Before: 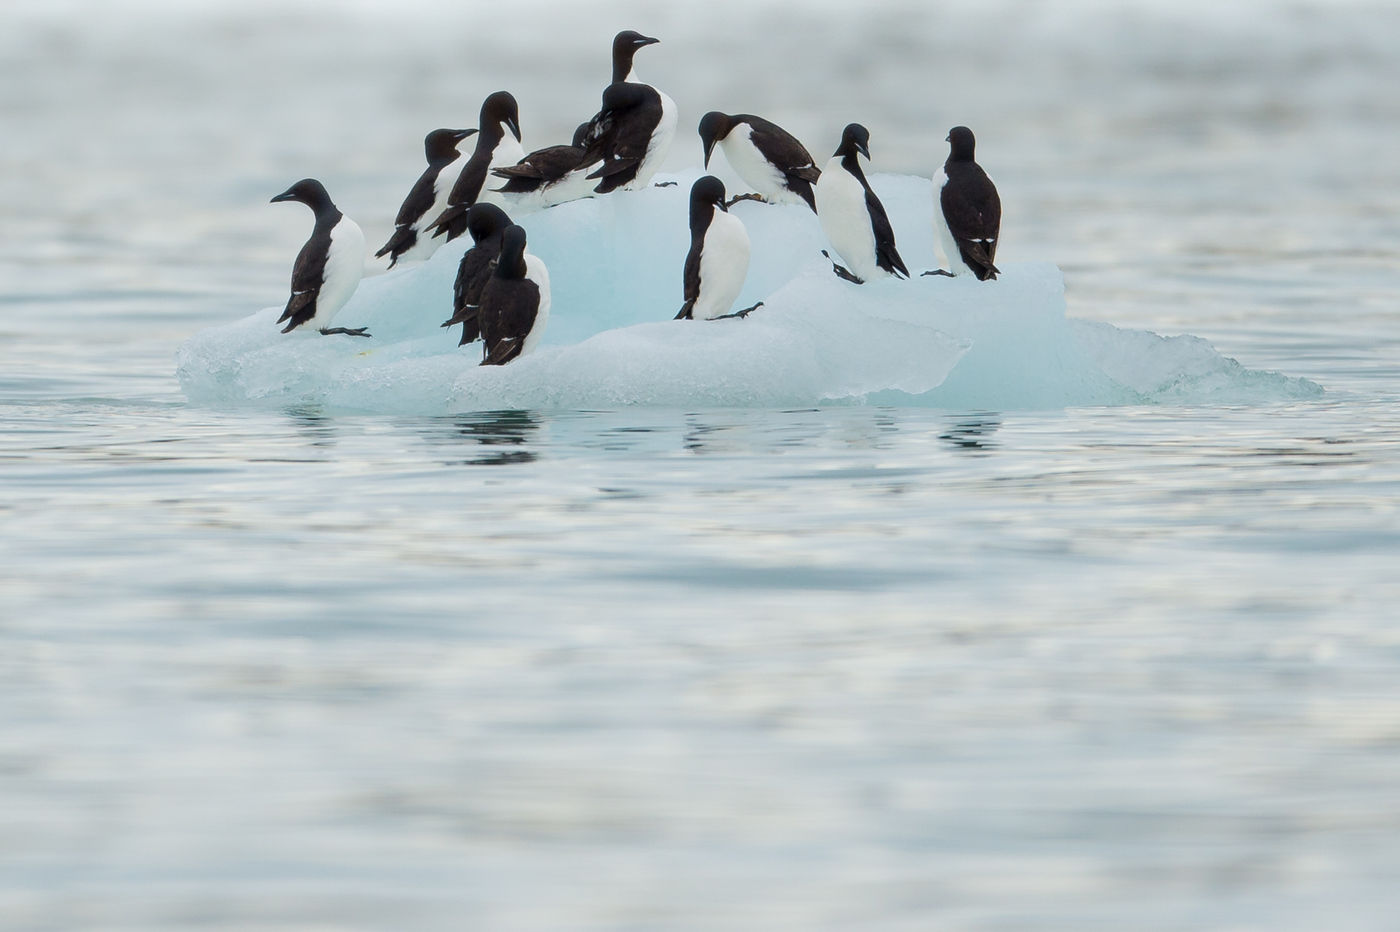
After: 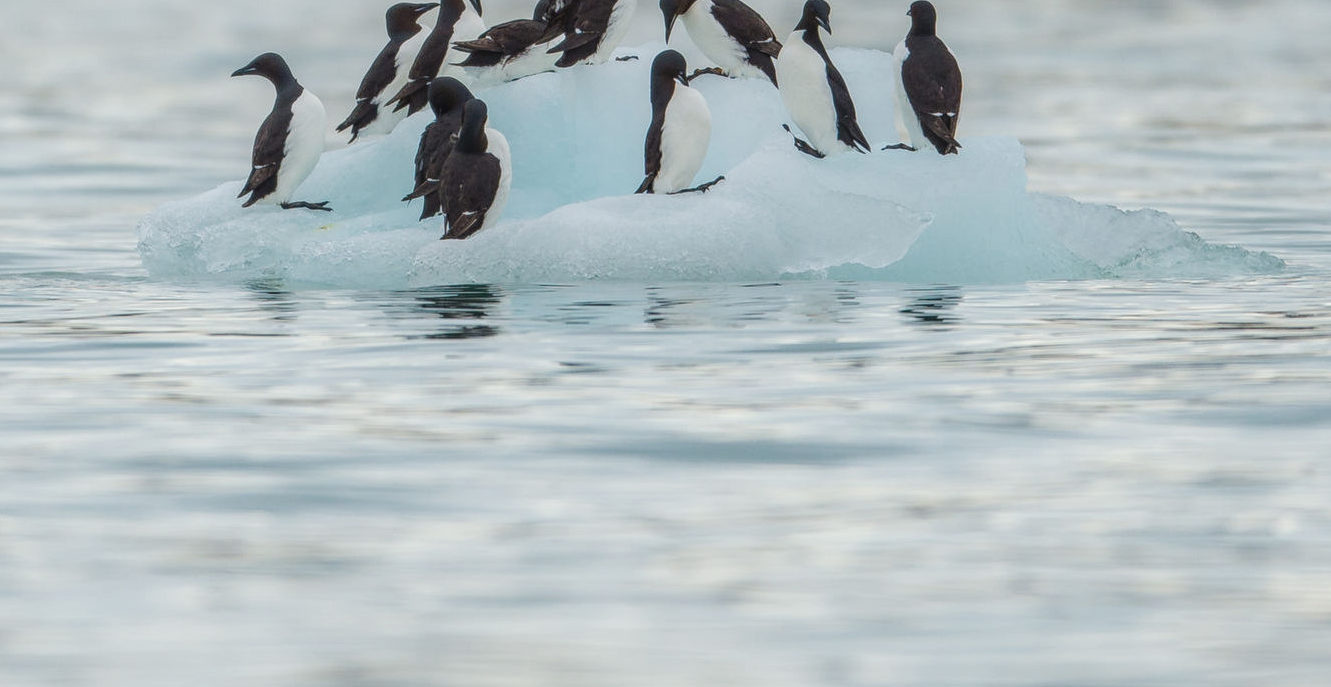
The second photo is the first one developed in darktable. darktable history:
local contrast: highlights 2%, shadows 1%, detail 134%
crop and rotate: left 2.838%, top 13.559%, right 2.028%, bottom 12.711%
